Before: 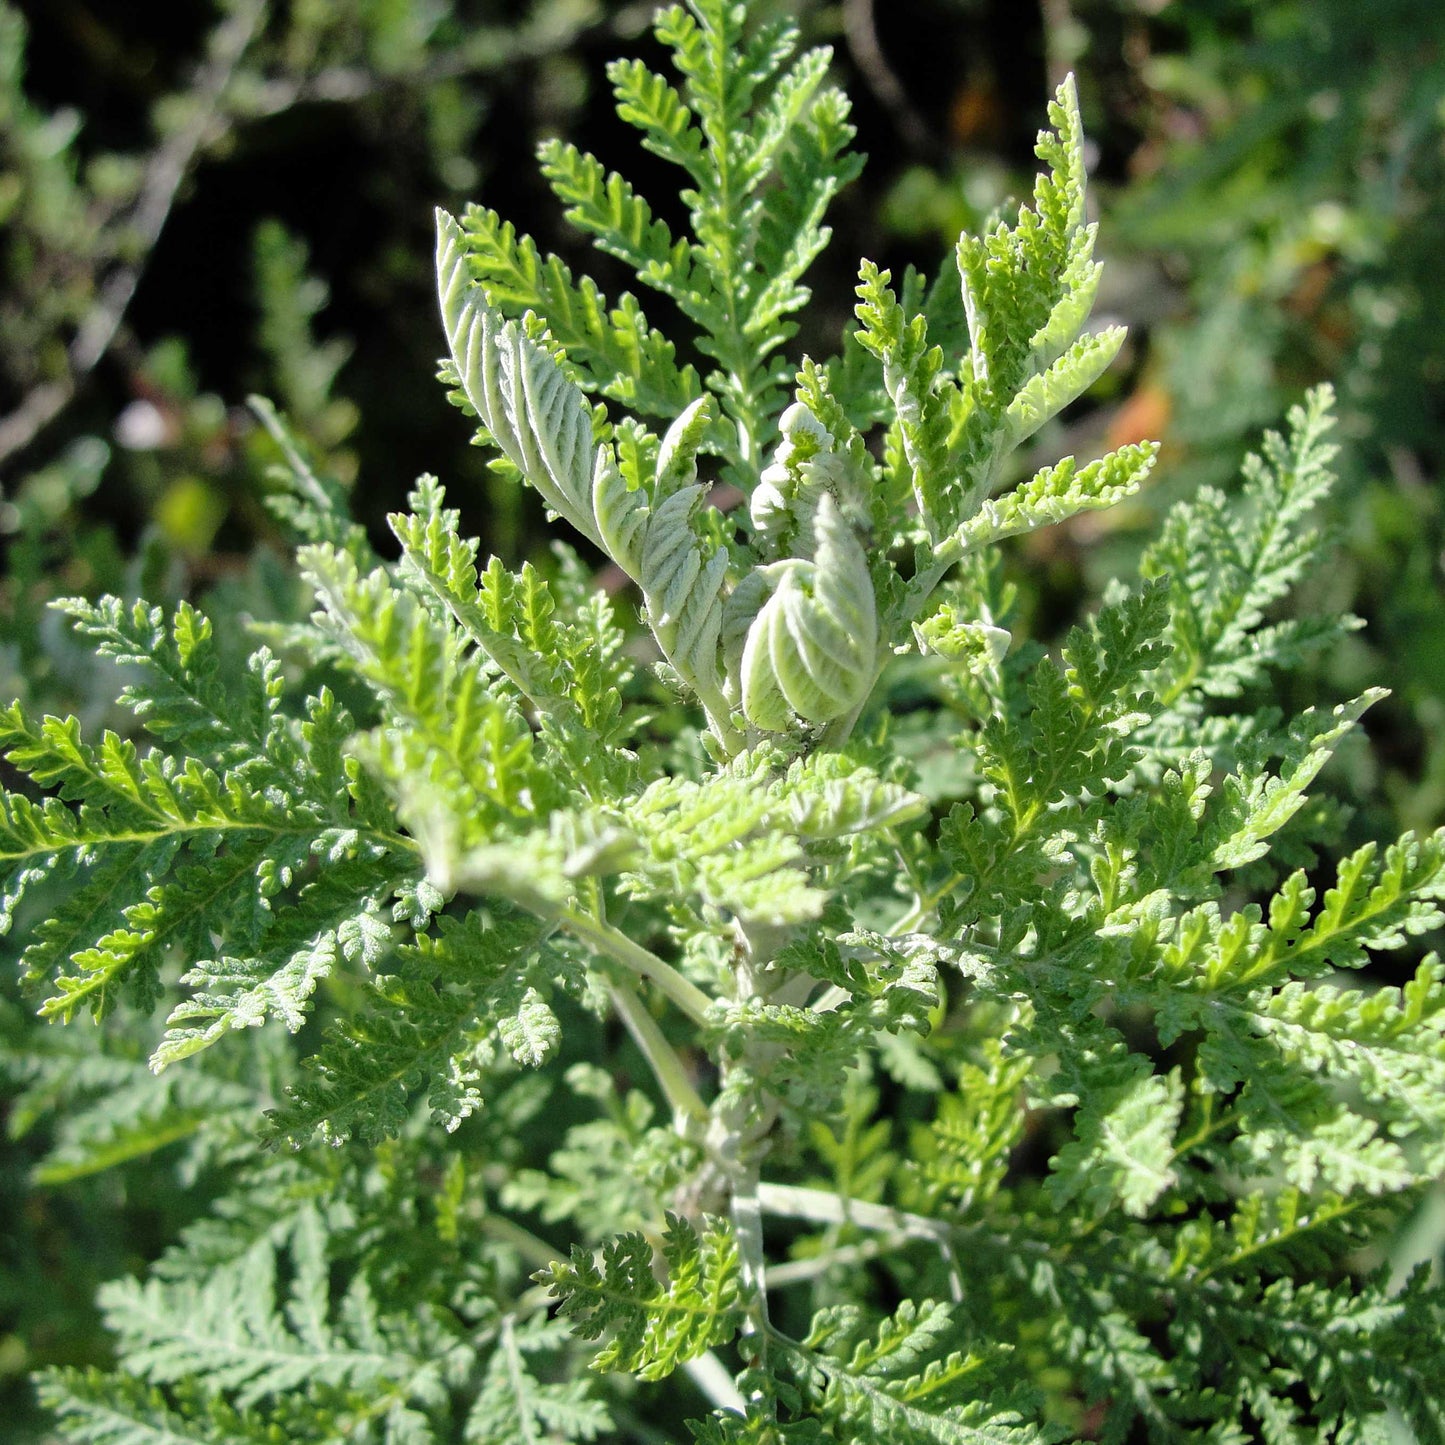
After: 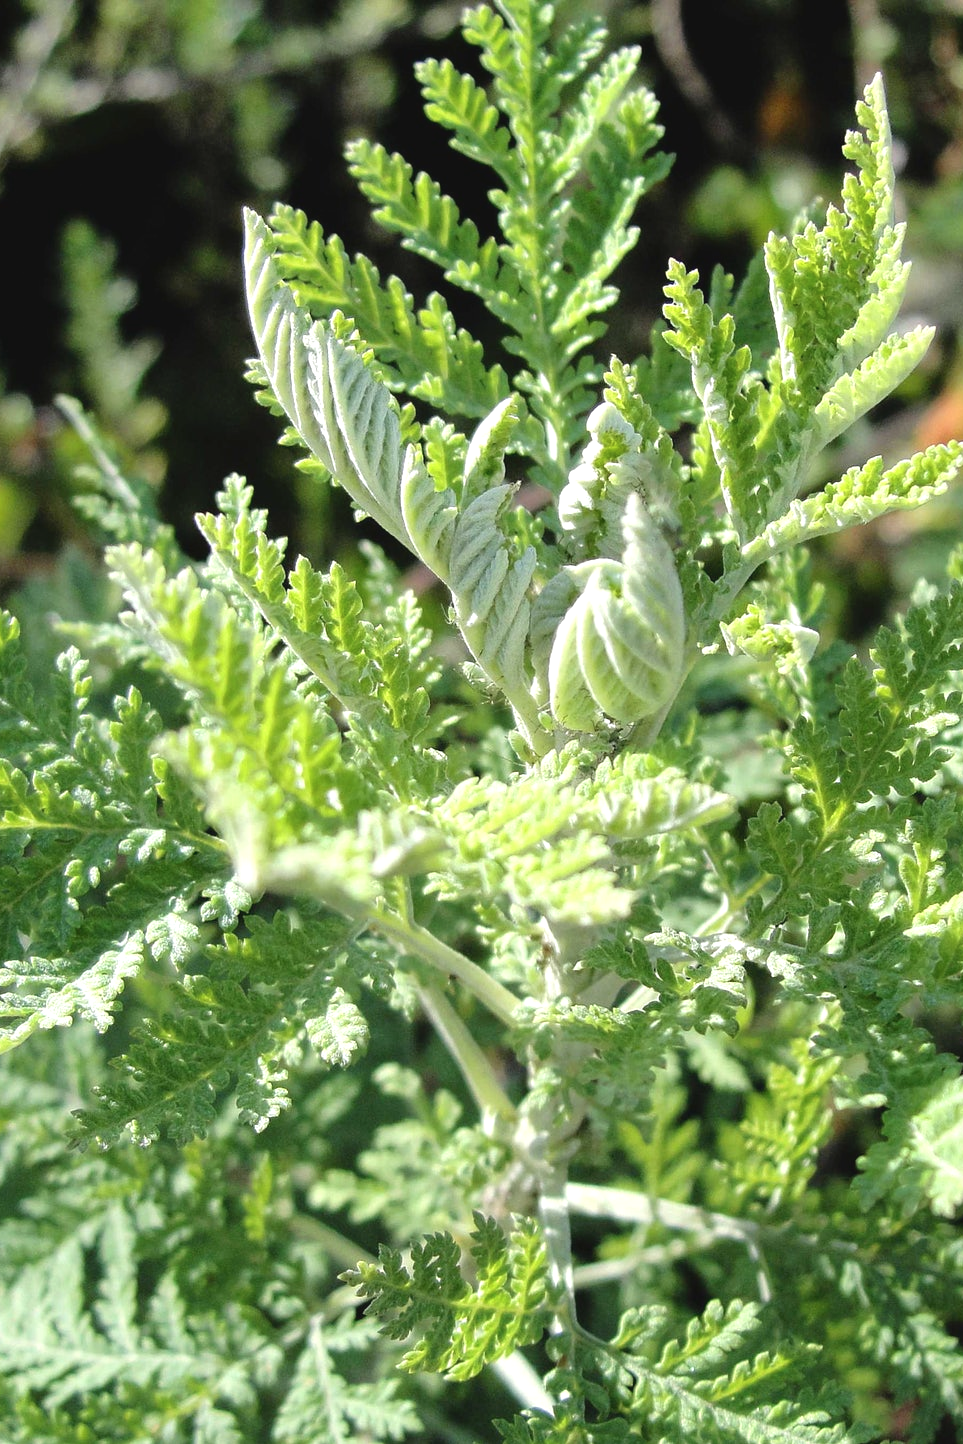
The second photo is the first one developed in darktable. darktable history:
crop and rotate: left 13.342%, right 19.991%
exposure: black level correction 0.001, exposure 0.5 EV, compensate exposure bias true, compensate highlight preservation false
contrast brightness saturation: contrast -0.1, saturation -0.1
